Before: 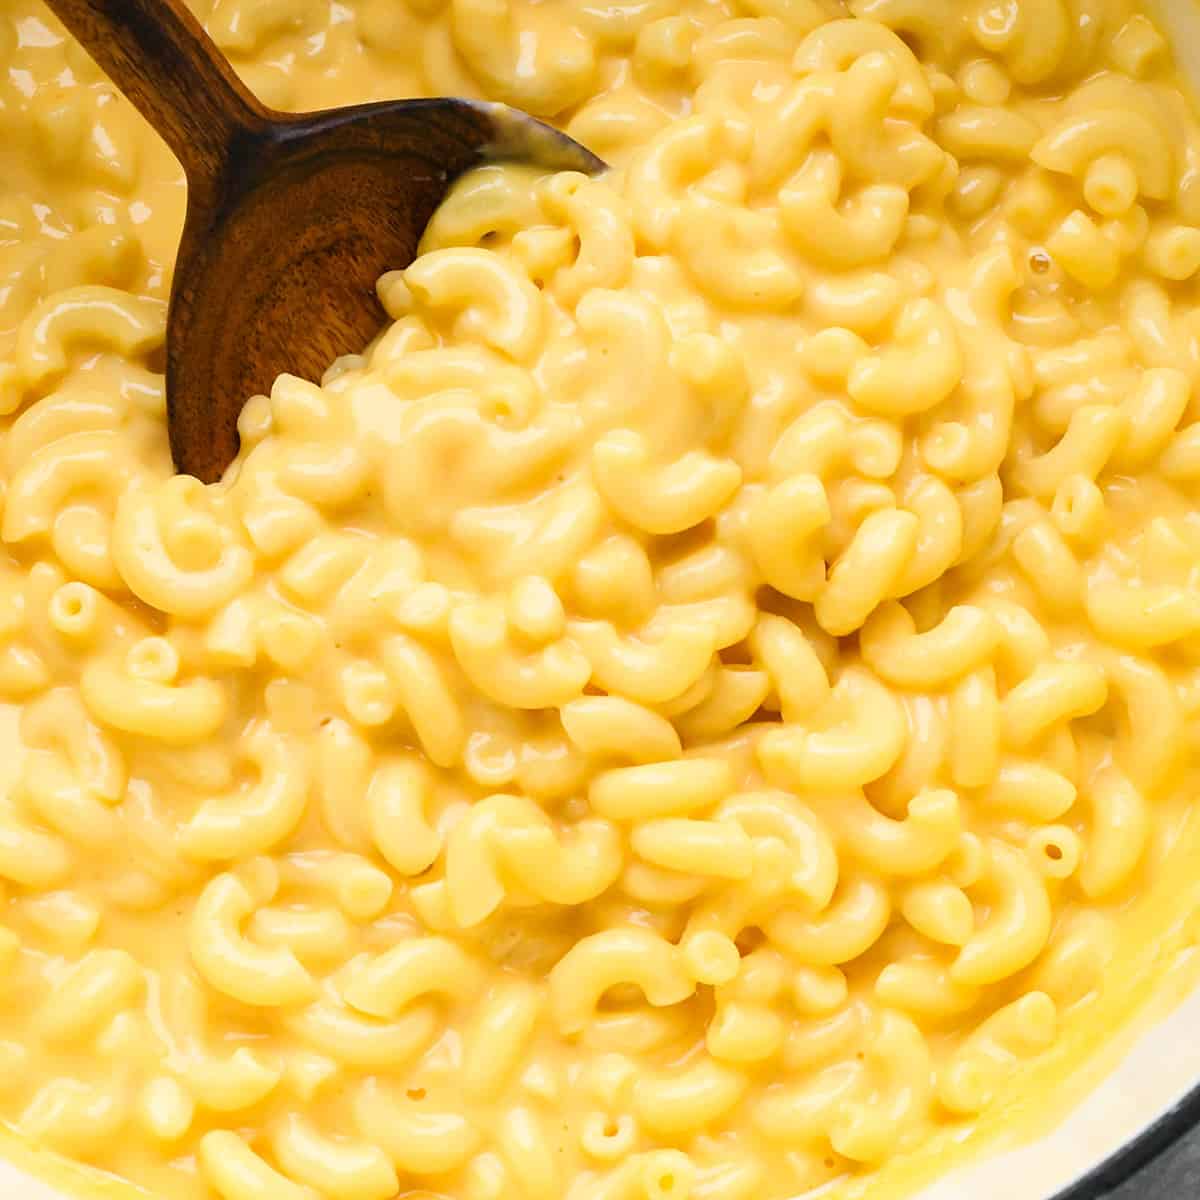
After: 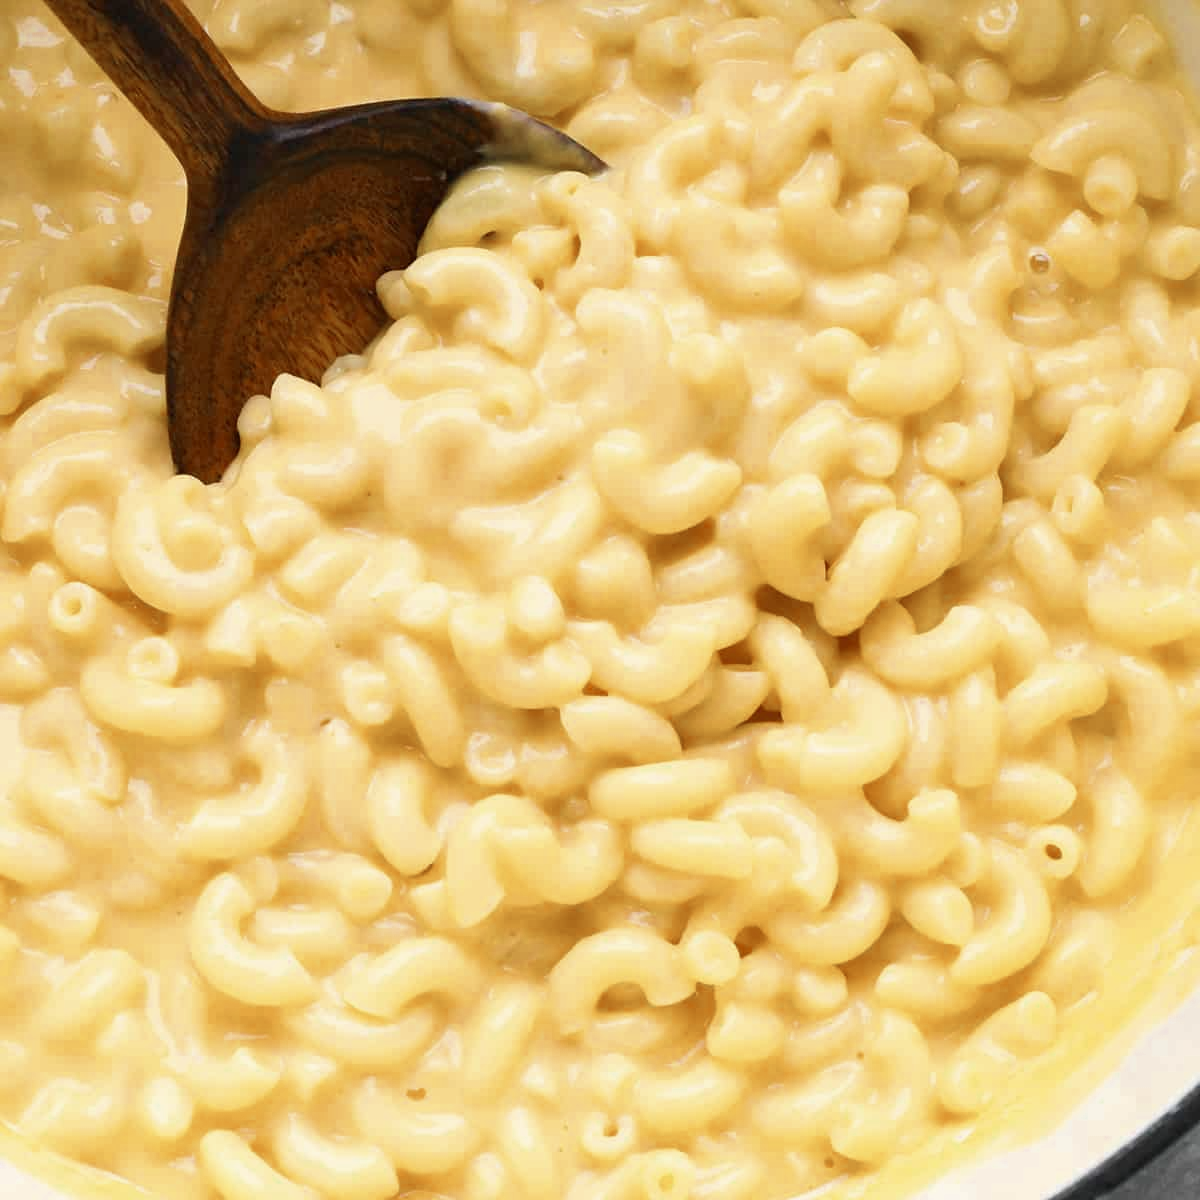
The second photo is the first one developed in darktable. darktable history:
exposure: compensate highlight preservation false
color zones: curves: ch0 [(0, 0.5) (0.125, 0.4) (0.25, 0.5) (0.375, 0.4) (0.5, 0.4) (0.625, 0.35) (0.75, 0.35) (0.875, 0.5)]; ch1 [(0, 0.35) (0.125, 0.45) (0.25, 0.35) (0.375, 0.35) (0.5, 0.35) (0.625, 0.35) (0.75, 0.45) (0.875, 0.35)]; ch2 [(0, 0.6) (0.125, 0.5) (0.25, 0.5) (0.375, 0.6) (0.5, 0.6) (0.625, 0.5) (0.75, 0.5) (0.875, 0.5)]
